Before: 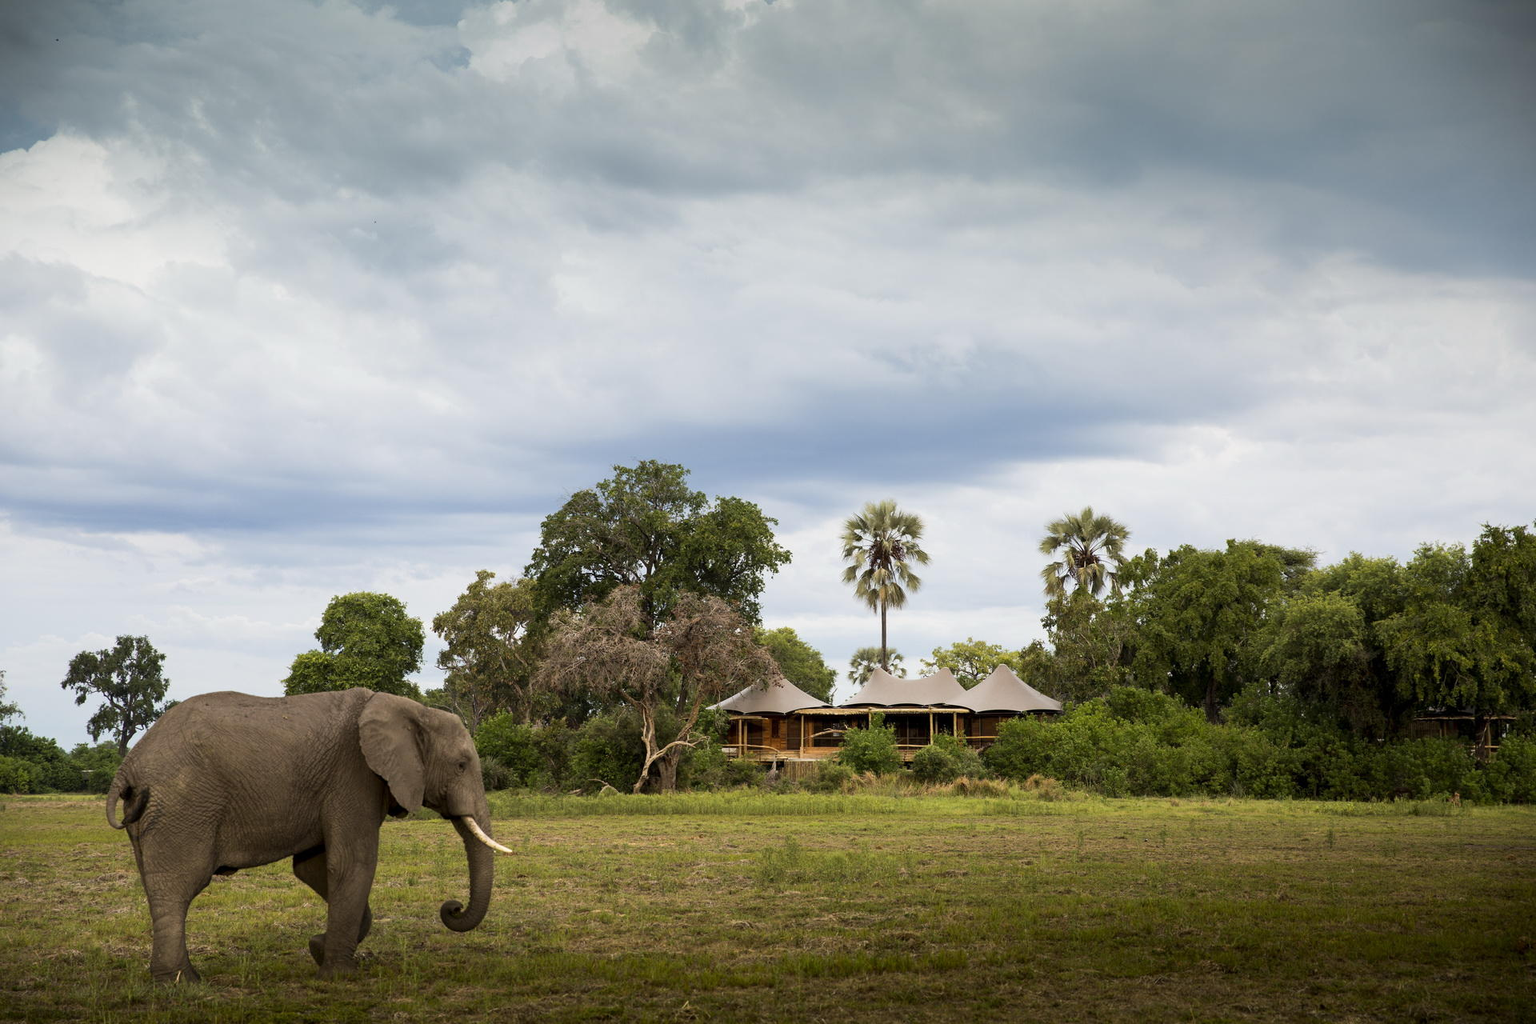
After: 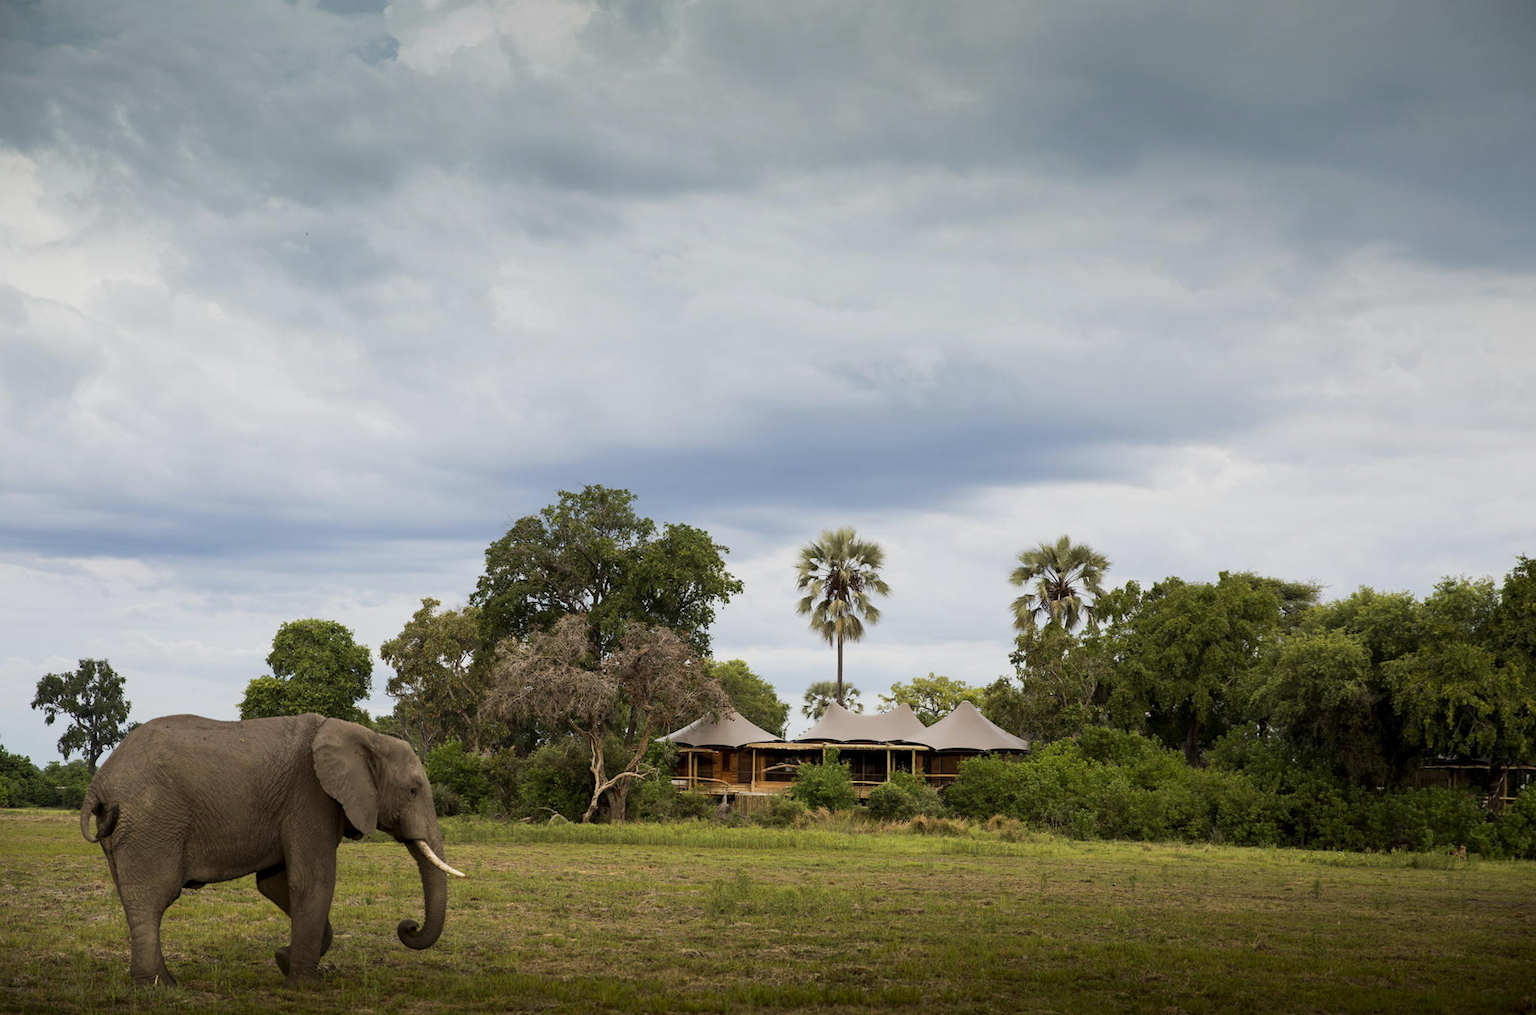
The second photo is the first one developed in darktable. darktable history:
rotate and perspective: rotation 0.062°, lens shift (vertical) 0.115, lens shift (horizontal) -0.133, crop left 0.047, crop right 0.94, crop top 0.061, crop bottom 0.94
exposure: exposure -0.21 EV, compensate highlight preservation false
